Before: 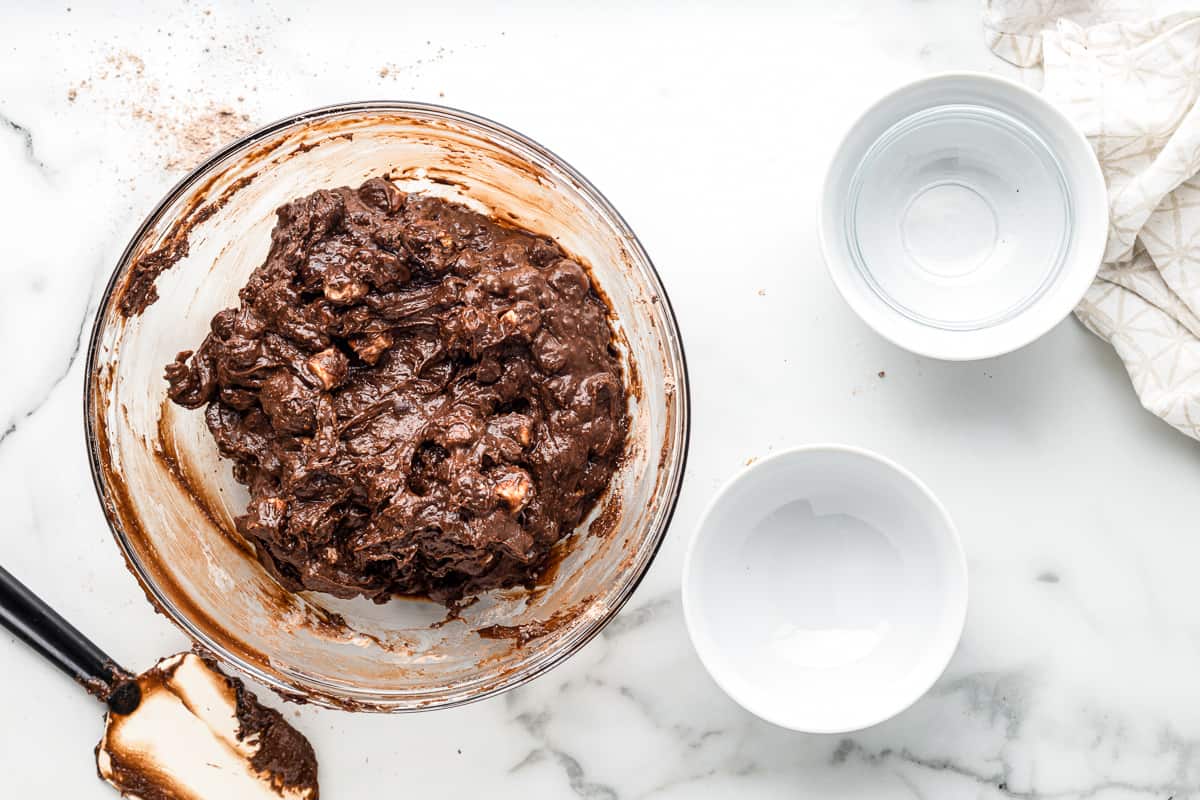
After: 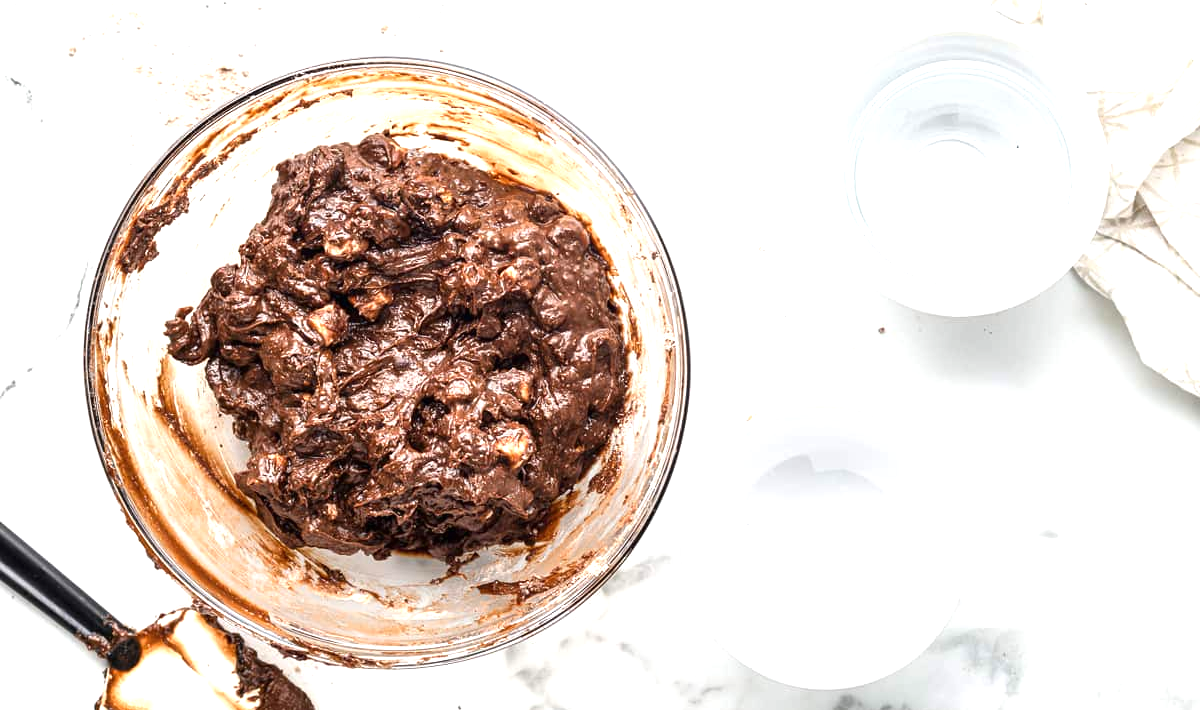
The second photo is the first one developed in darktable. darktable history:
crop and rotate: top 5.609%, bottom 5.609%
exposure: black level correction 0, exposure 0.7 EV, compensate exposure bias true, compensate highlight preservation false
